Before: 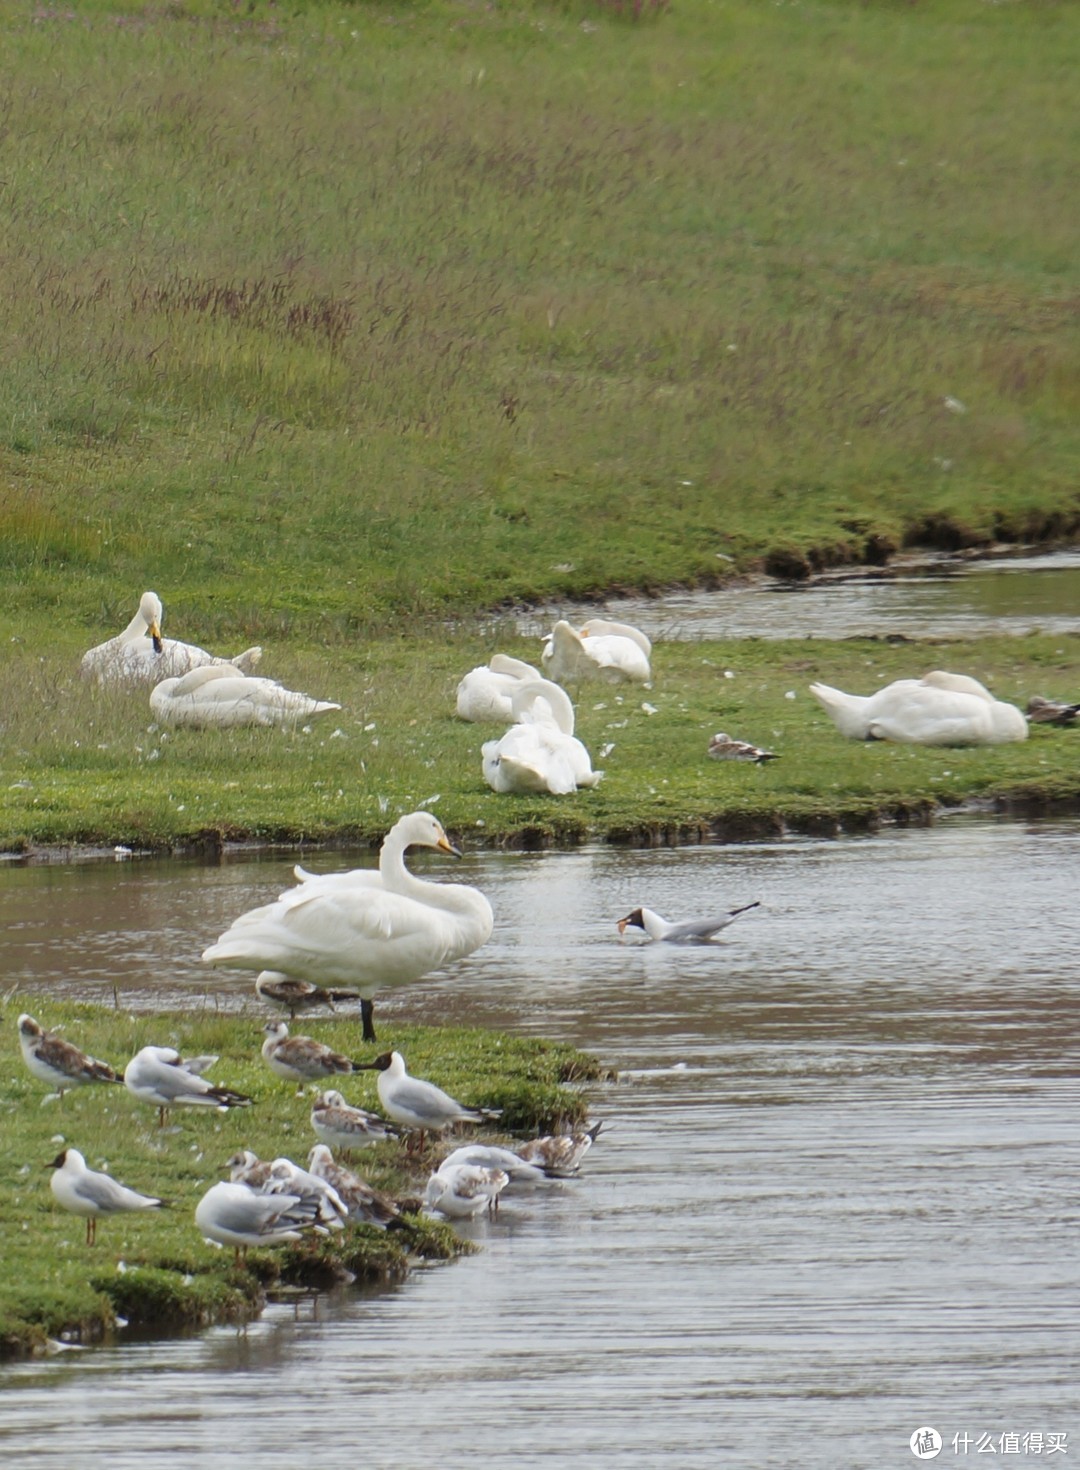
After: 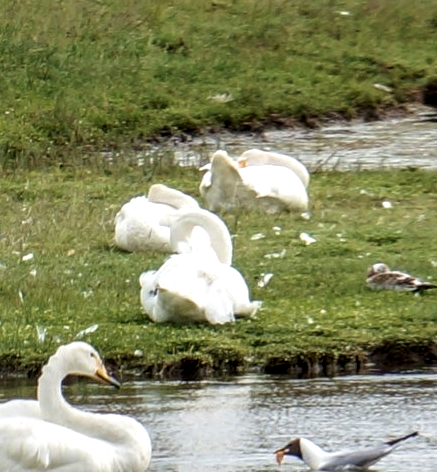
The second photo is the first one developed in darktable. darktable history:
crop: left 31.727%, top 32.007%, right 27.761%, bottom 35.851%
local contrast: highlights 3%, shadows 3%, detail 182%
velvia: on, module defaults
exposure: compensate highlight preservation false
